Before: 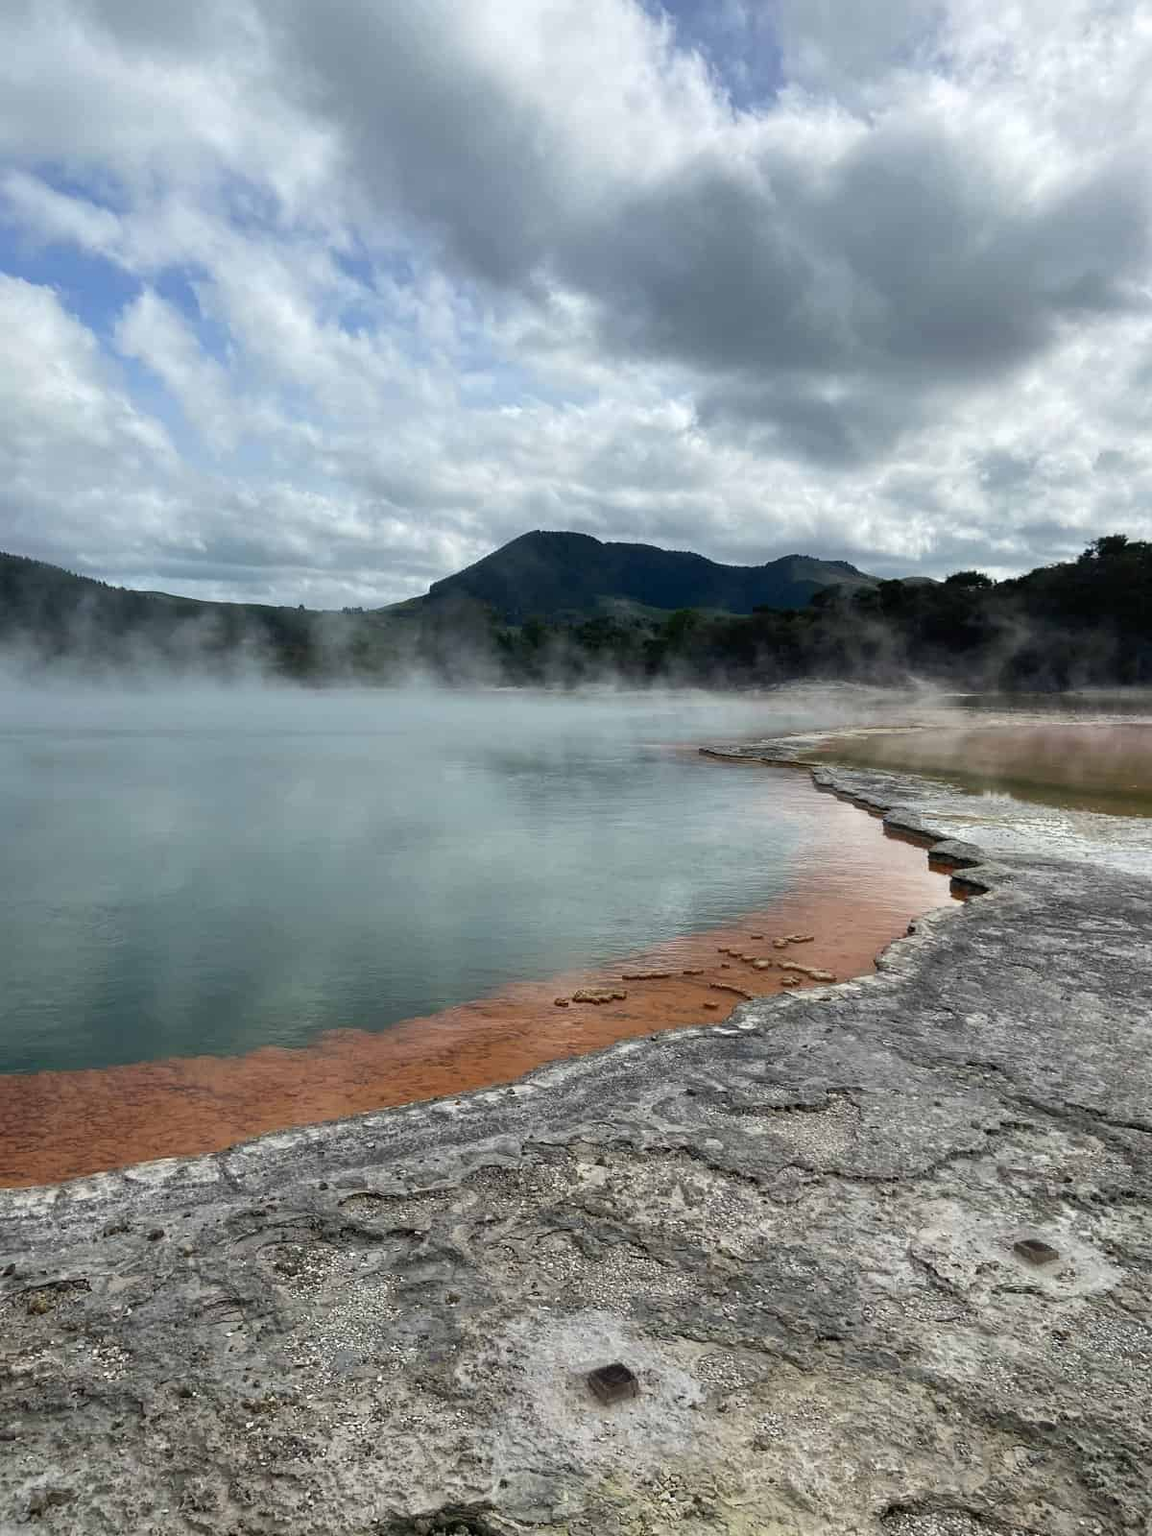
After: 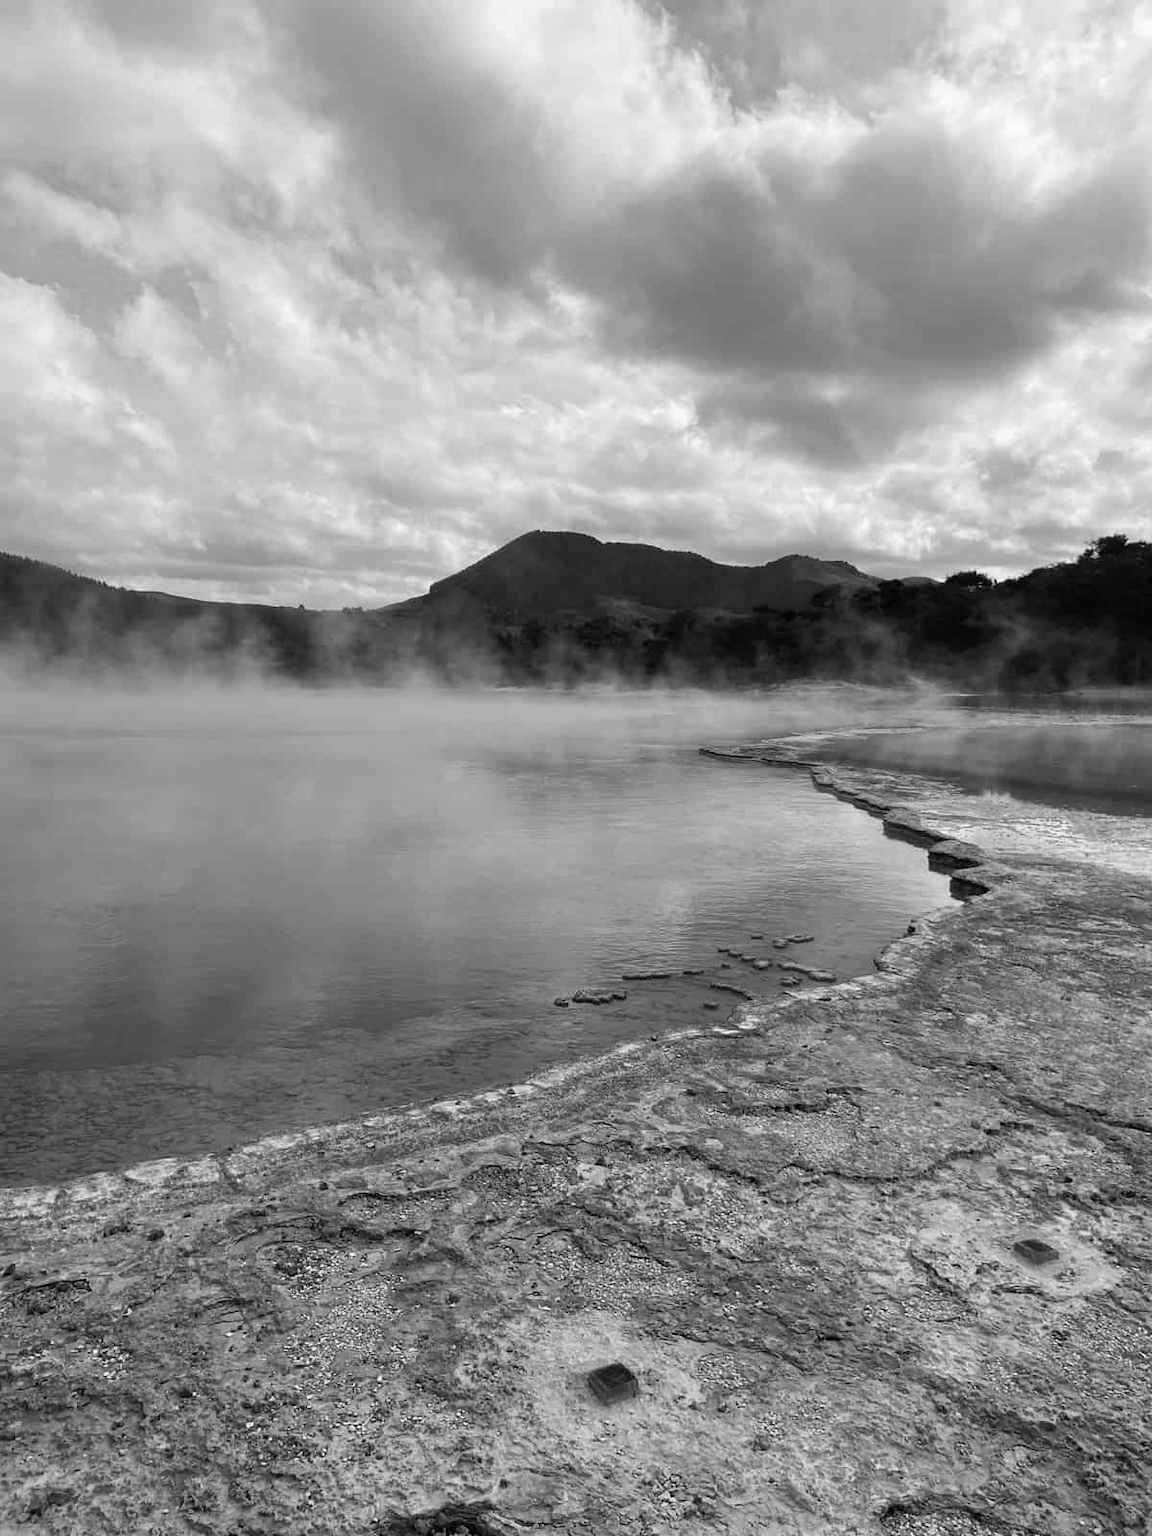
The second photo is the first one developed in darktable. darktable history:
color calibration: output gray [0.253, 0.26, 0.487, 0], illuminant as shot in camera, x 0.358, y 0.373, temperature 4628.91 K
